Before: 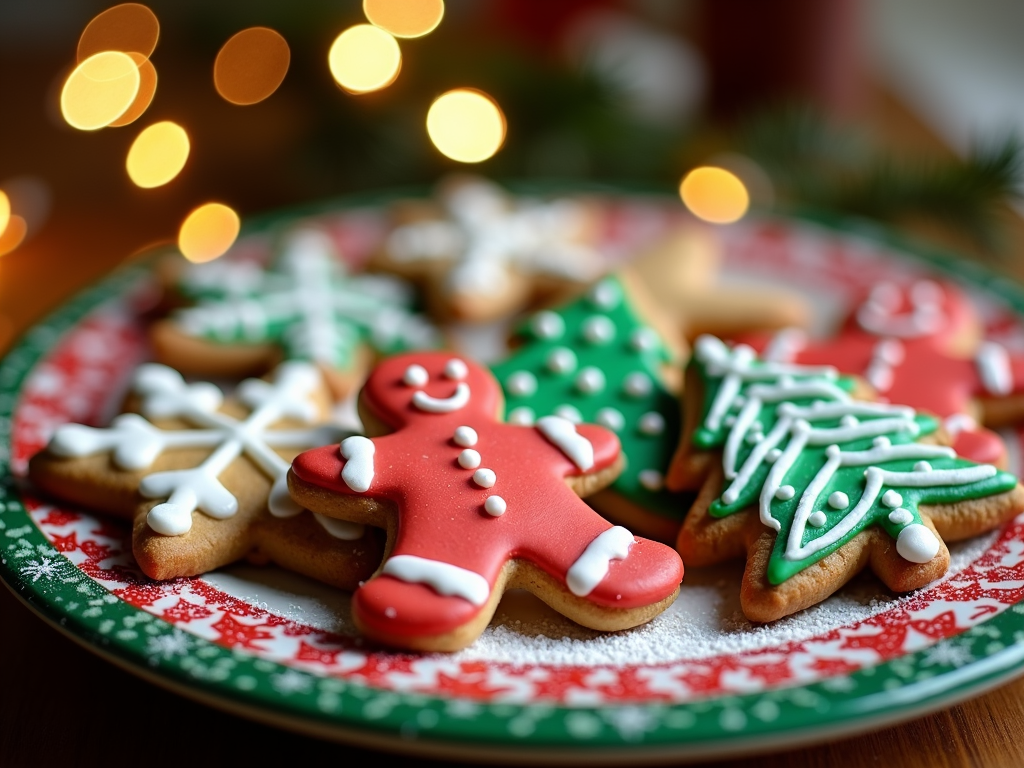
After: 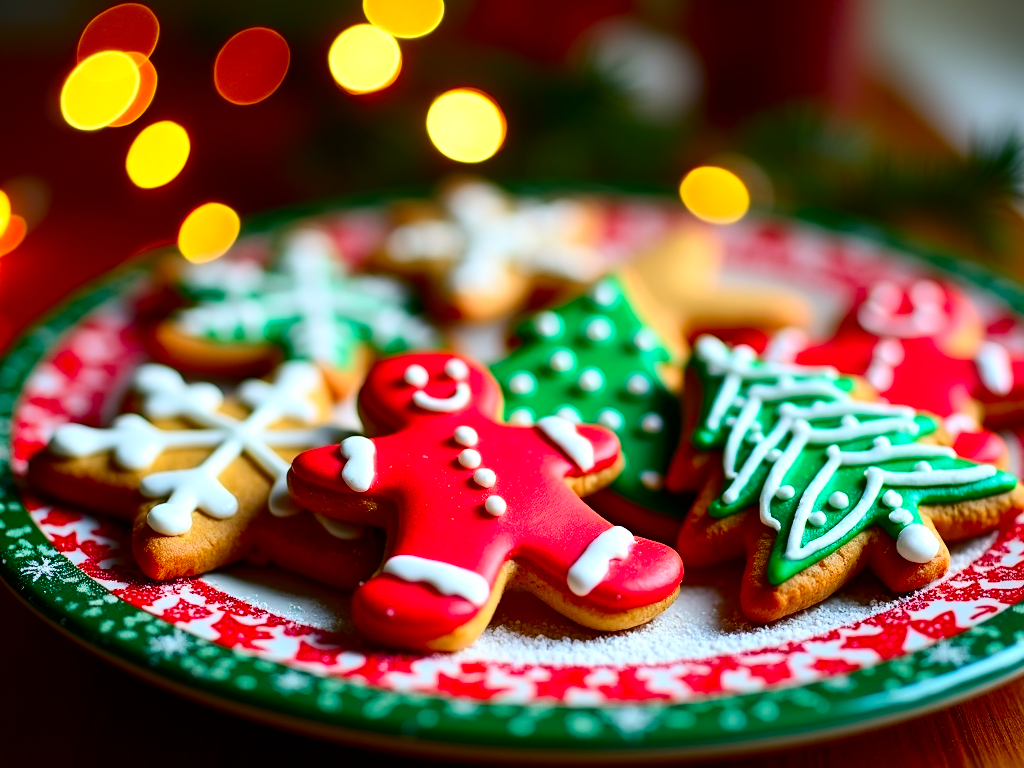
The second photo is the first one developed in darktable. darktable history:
contrast brightness saturation: contrast 0.264, brightness 0.018, saturation 0.86
